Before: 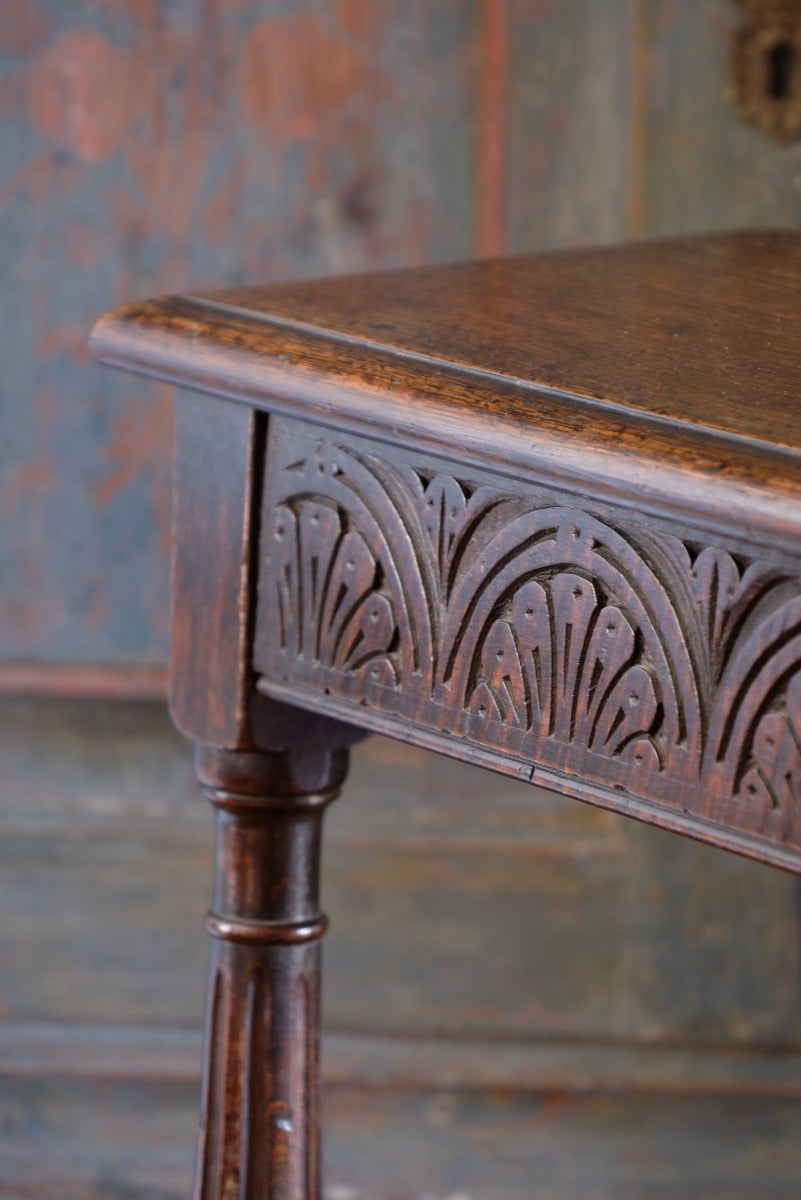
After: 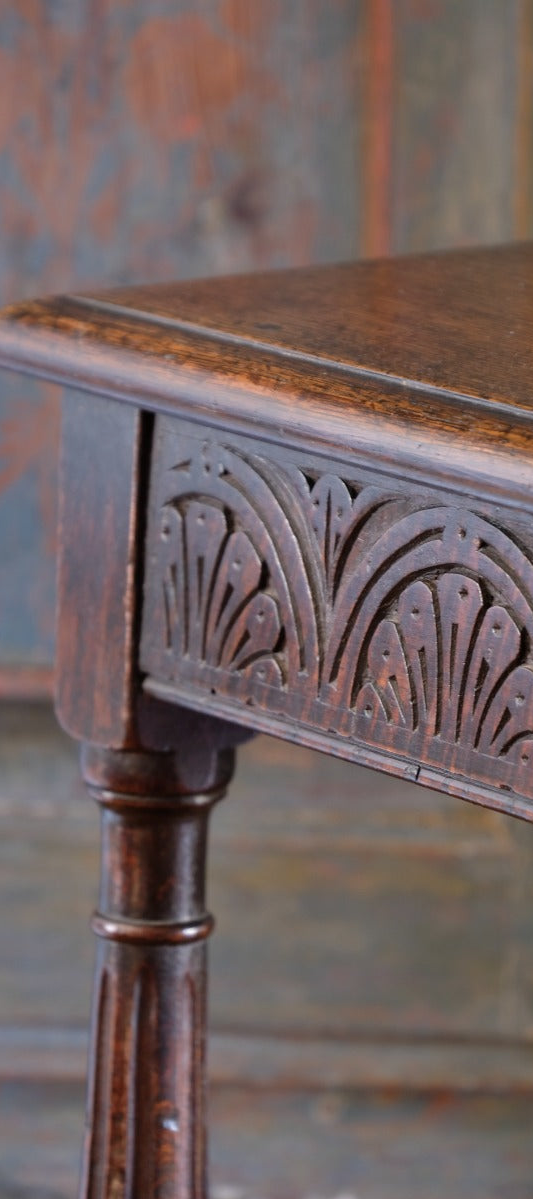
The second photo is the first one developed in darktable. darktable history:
shadows and highlights: low approximation 0.01, soften with gaussian
crop and rotate: left 14.436%, right 18.898%
